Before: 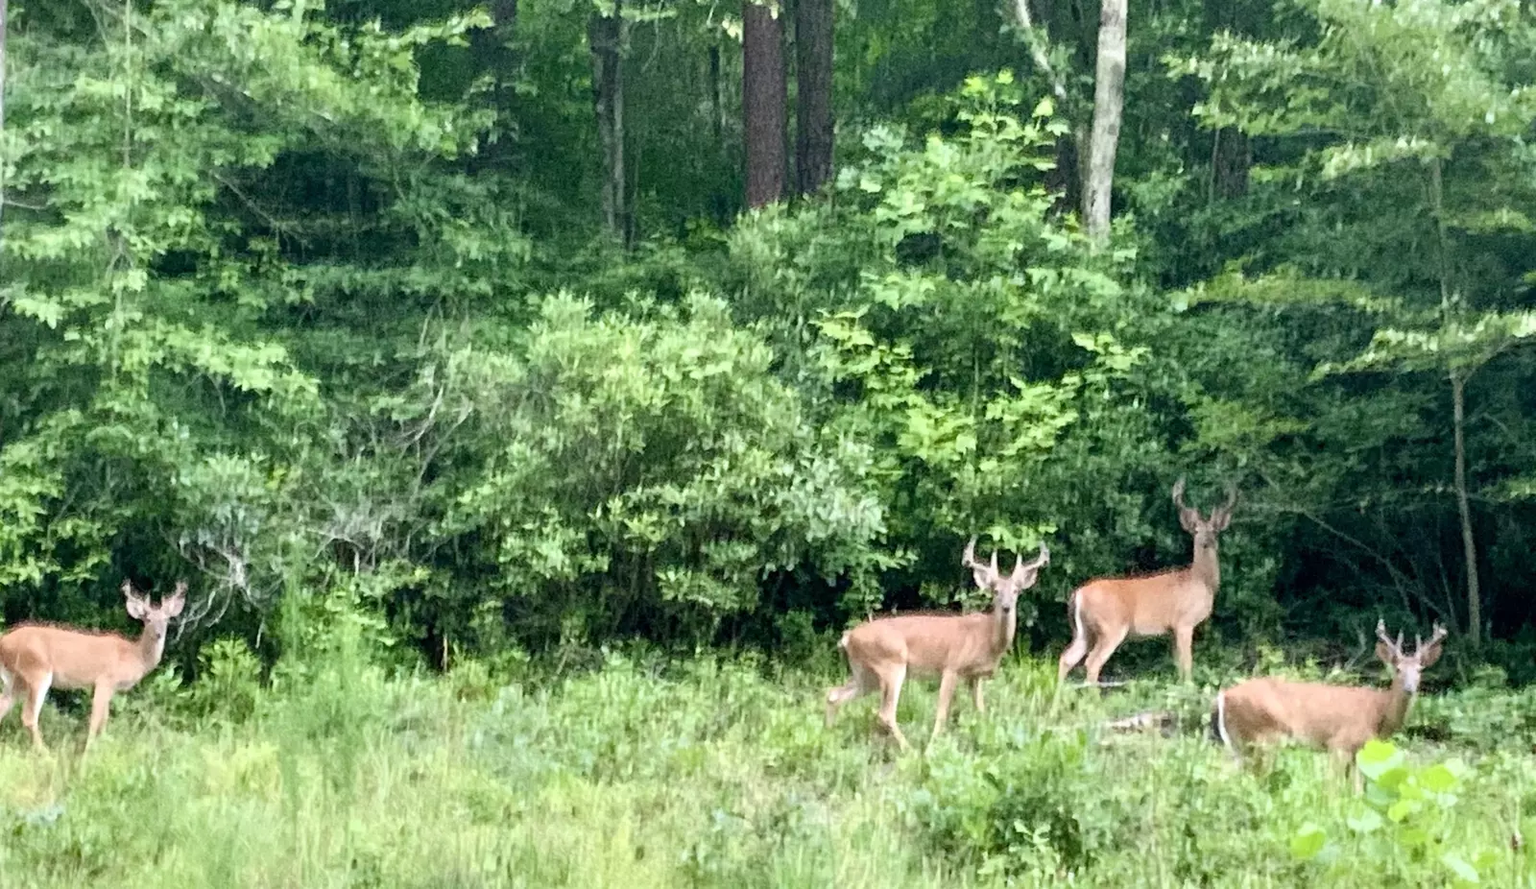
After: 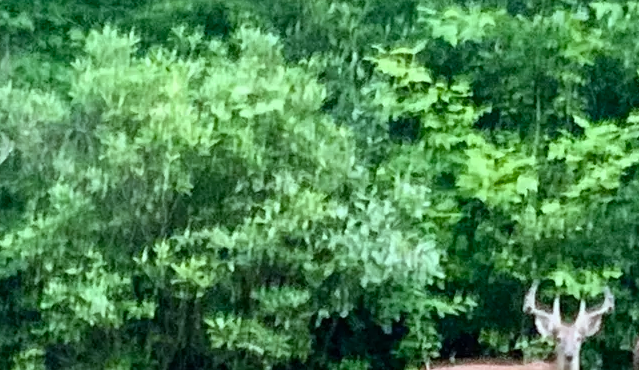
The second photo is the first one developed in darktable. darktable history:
crop: left 30%, top 30%, right 30%, bottom 30%
white balance: red 0.925, blue 1.046
